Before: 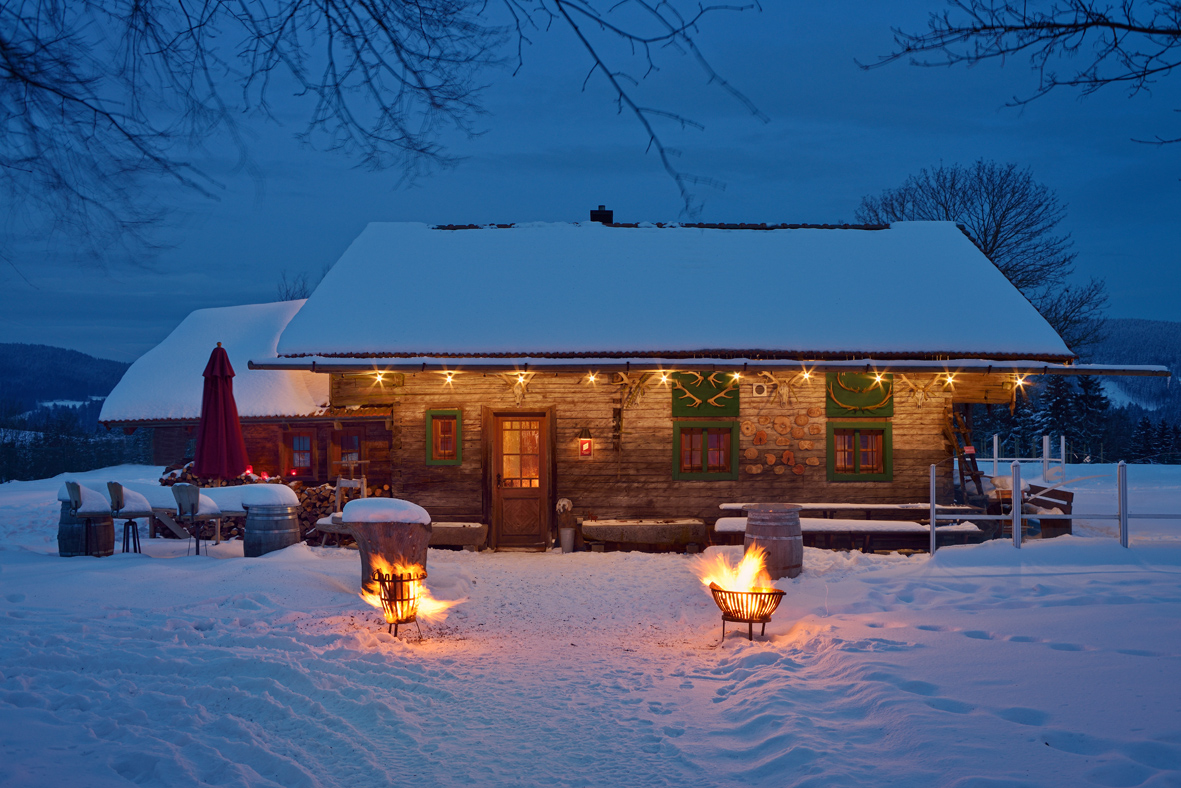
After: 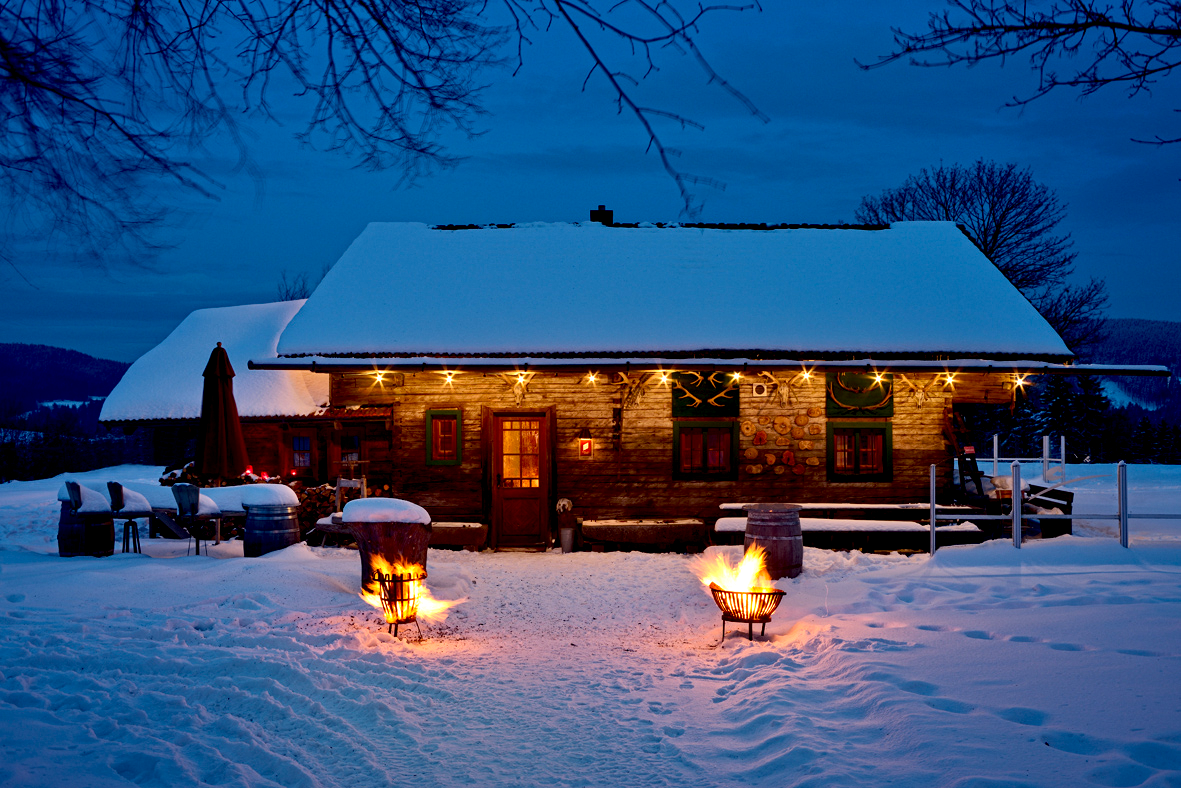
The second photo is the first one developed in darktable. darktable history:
tone equalizer: -8 EV -0.784 EV, -7 EV -0.727 EV, -6 EV -0.592 EV, -5 EV -0.38 EV, -3 EV 0.396 EV, -2 EV 0.6 EV, -1 EV 0.679 EV, +0 EV 0.745 EV, edges refinement/feathering 500, mask exposure compensation -1.57 EV, preserve details no
exposure: black level correction 0.028, exposure -0.074 EV, compensate highlight preservation false
